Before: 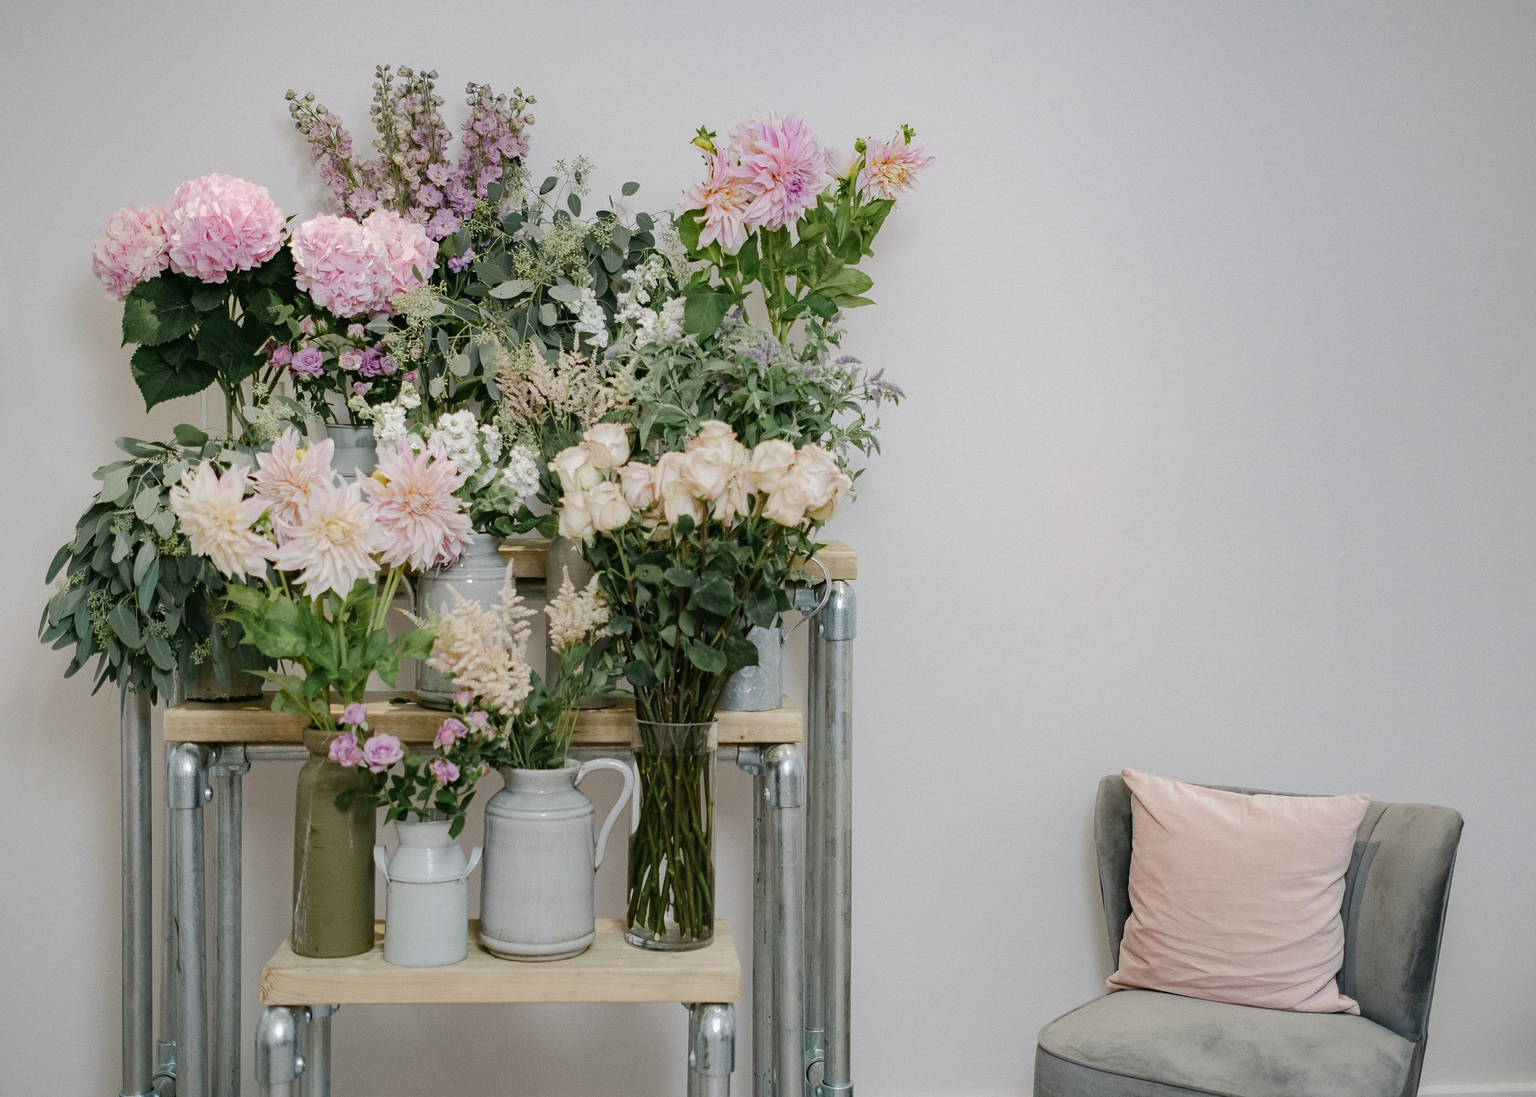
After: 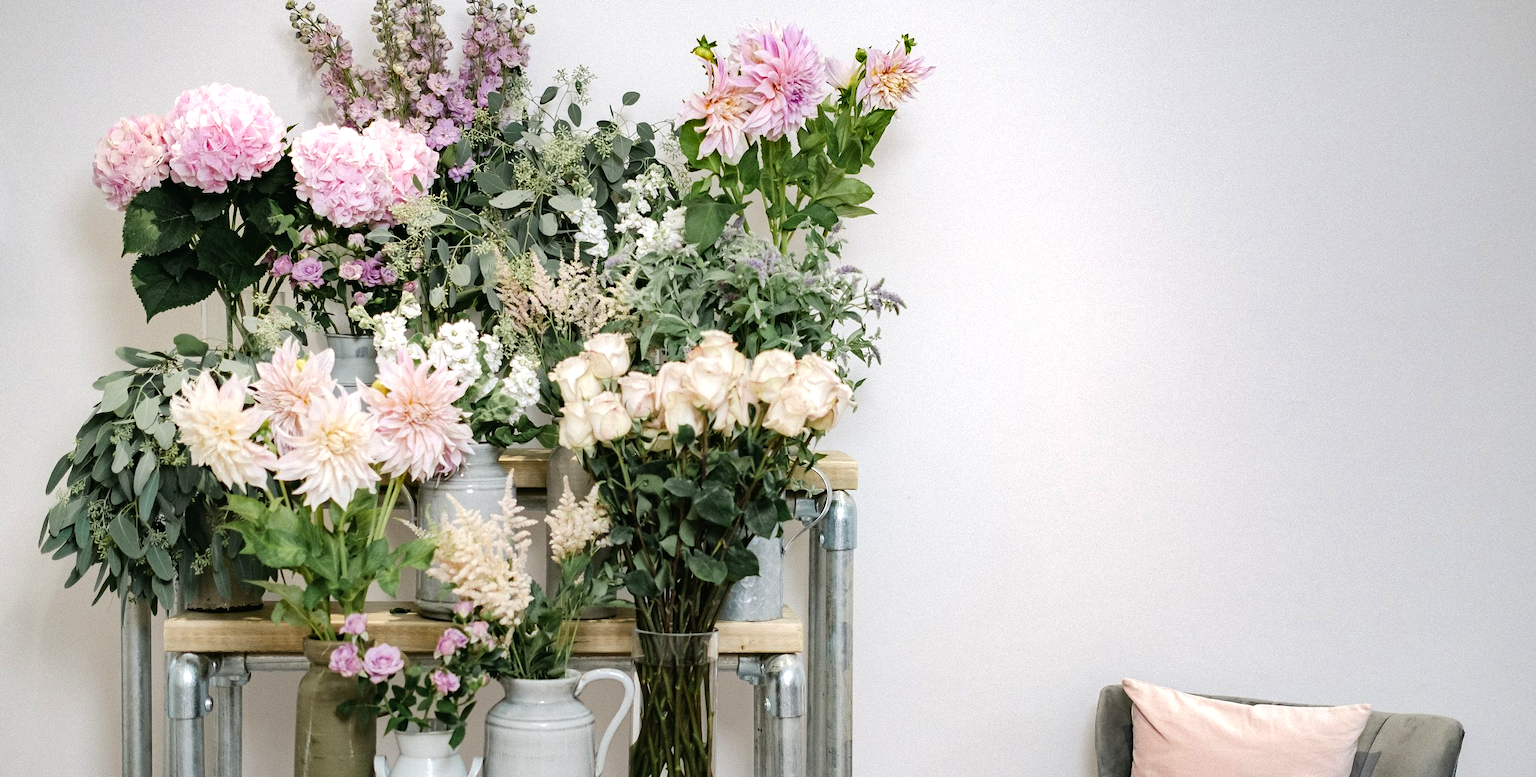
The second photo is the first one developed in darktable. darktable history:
shadows and highlights: shadows 49.46, highlights -40.93, soften with gaussian
tone equalizer: -8 EV -0.783 EV, -7 EV -0.73 EV, -6 EV -0.618 EV, -5 EV -0.377 EV, -3 EV 0.381 EV, -2 EV 0.6 EV, -1 EV 0.695 EV, +0 EV 0.745 EV, mask exposure compensation -0.499 EV
crop and rotate: top 8.278%, bottom 20.828%
